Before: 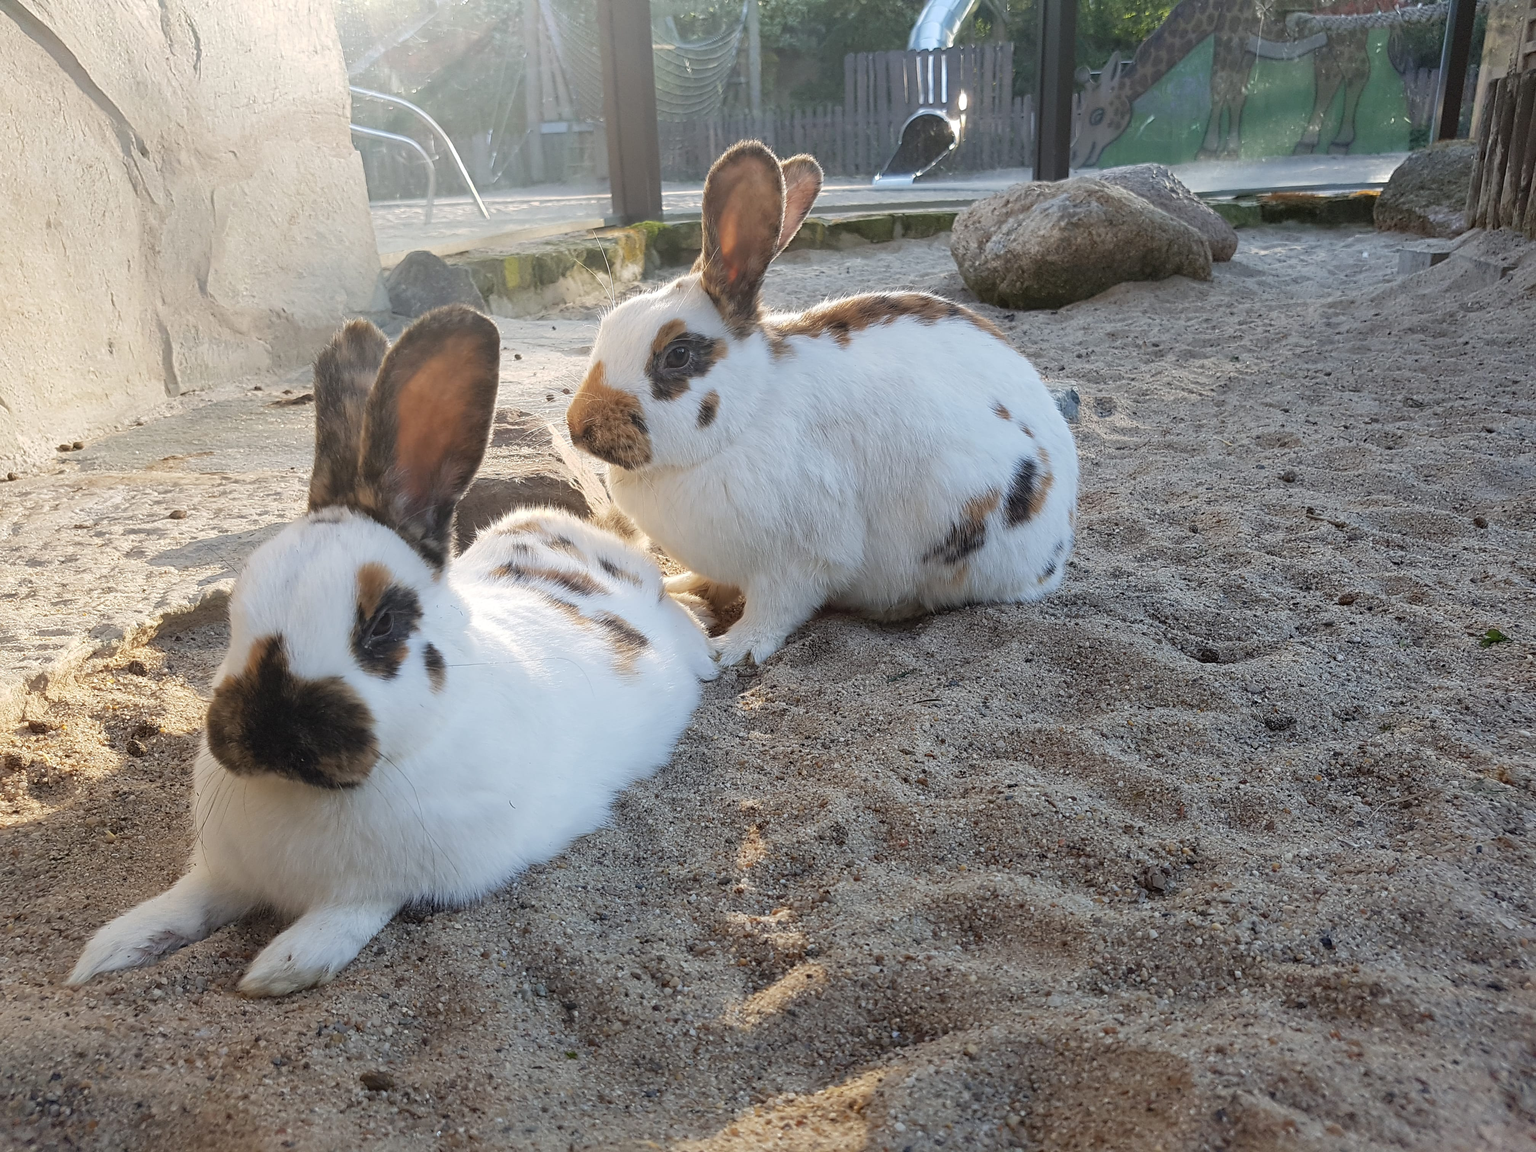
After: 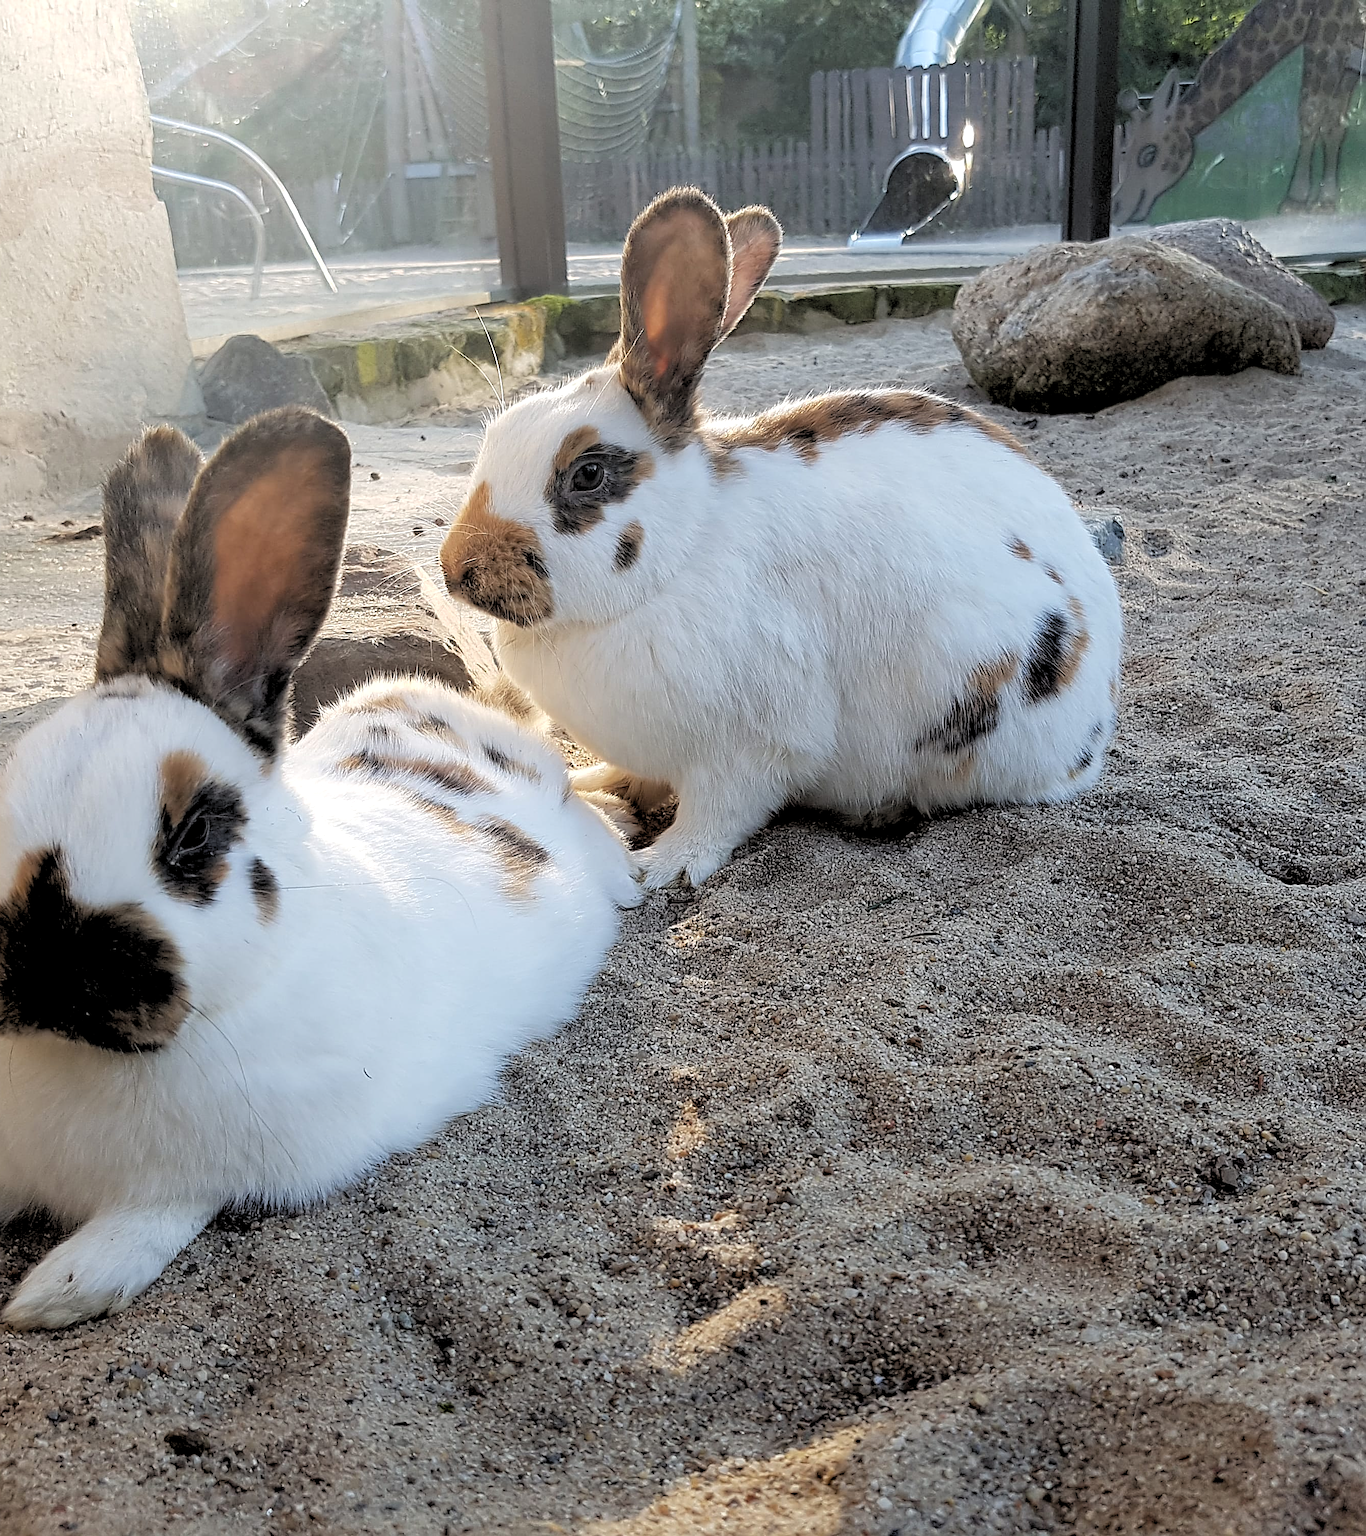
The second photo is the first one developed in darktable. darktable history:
crop and rotate: left 15.446%, right 17.836%
sharpen: on, module defaults
rgb levels: levels [[0.029, 0.461, 0.922], [0, 0.5, 1], [0, 0.5, 1]]
